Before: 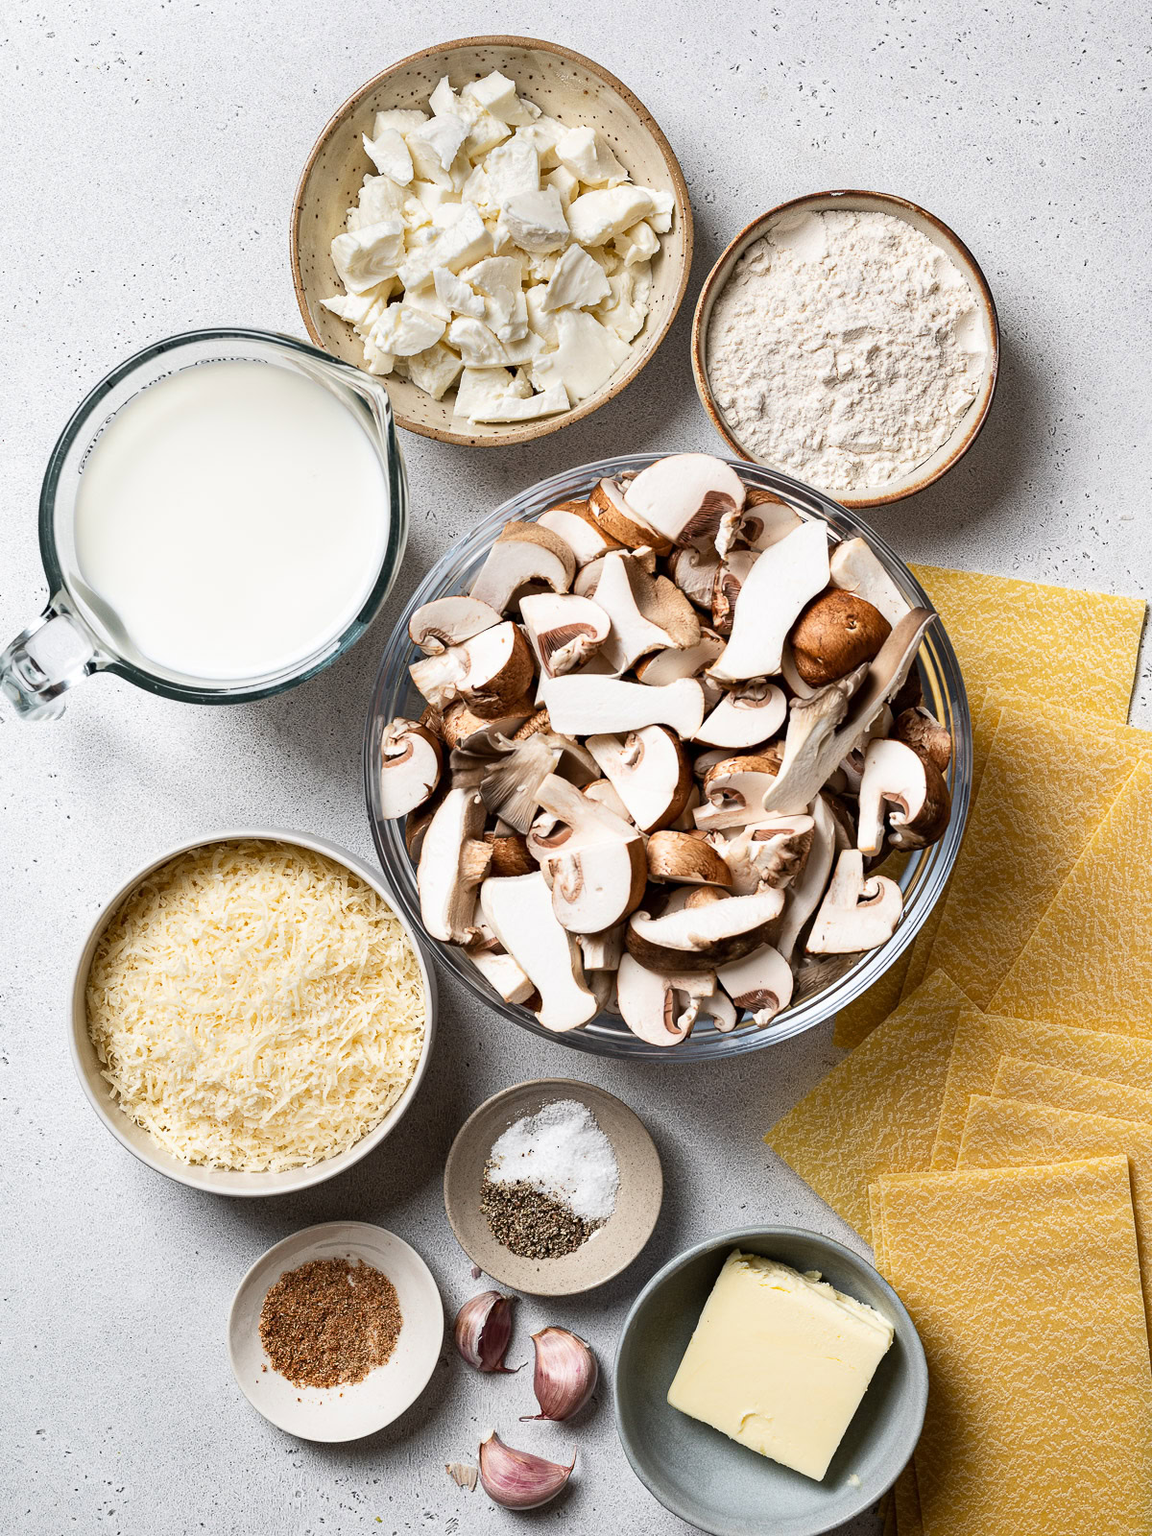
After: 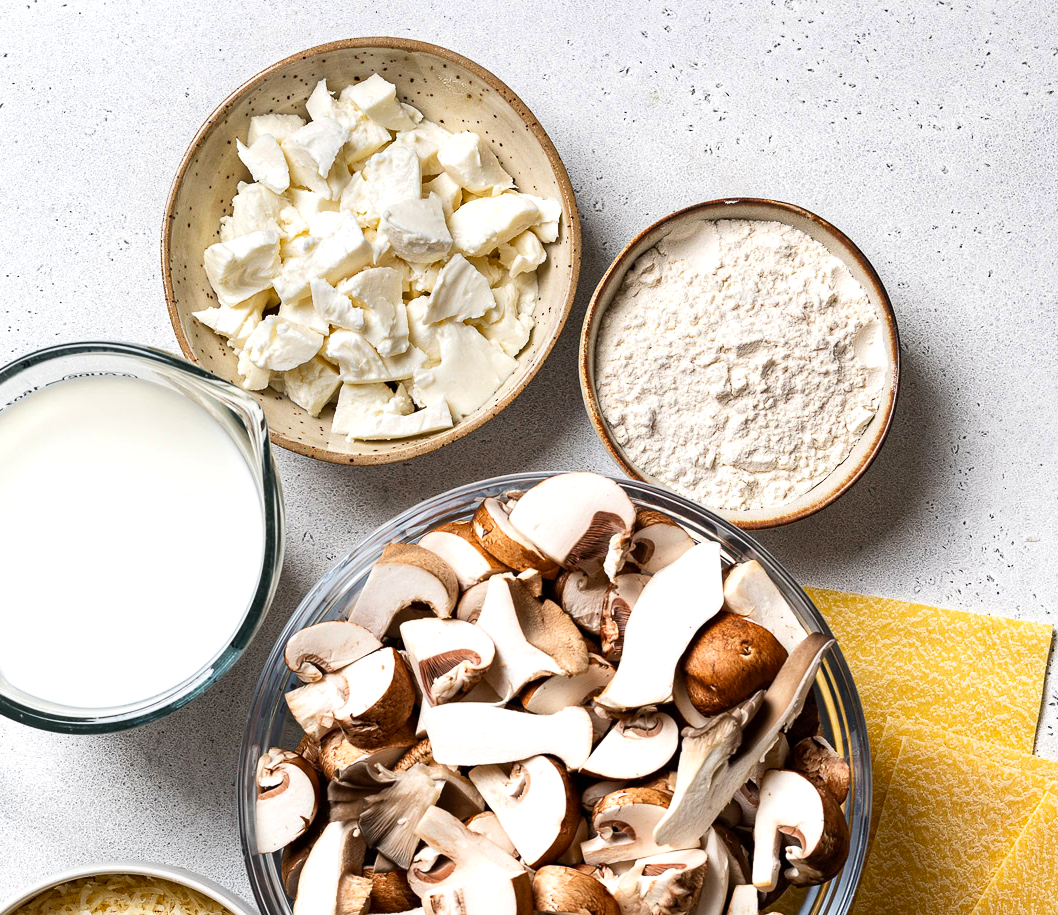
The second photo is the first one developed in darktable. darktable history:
color balance: contrast 8.5%, output saturation 105%
crop and rotate: left 11.812%, bottom 42.776%
